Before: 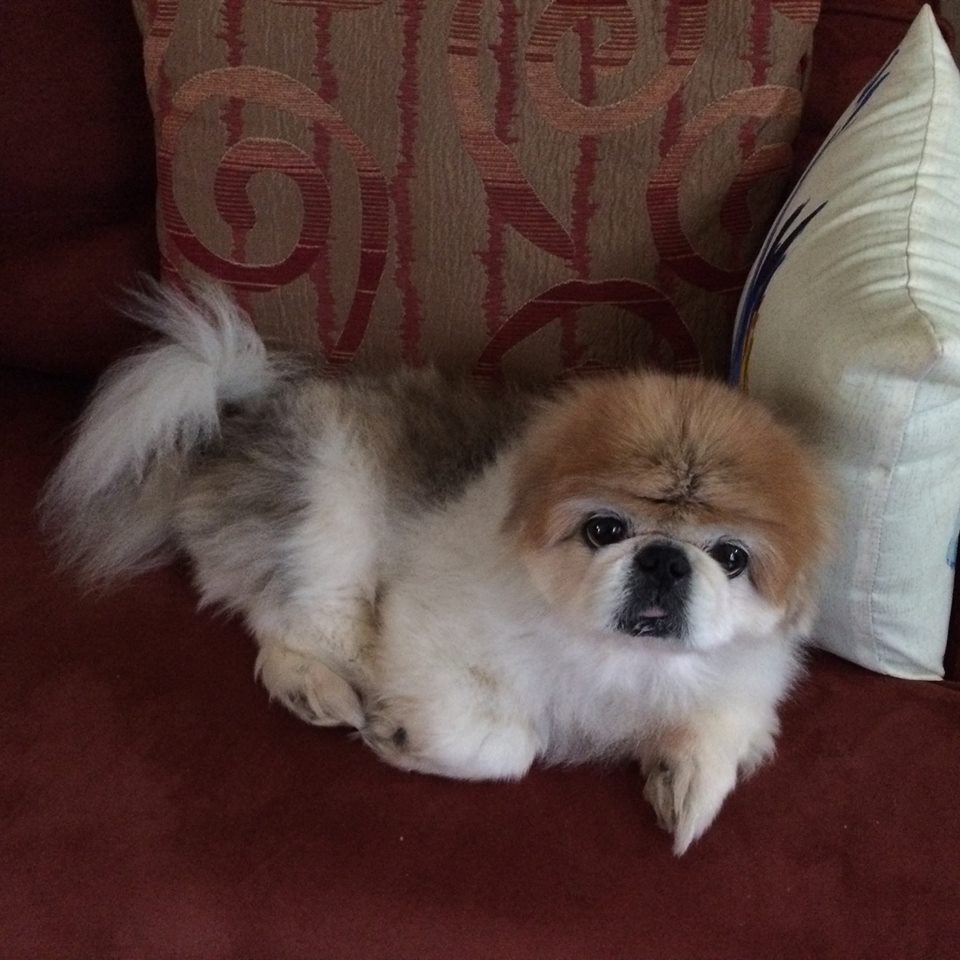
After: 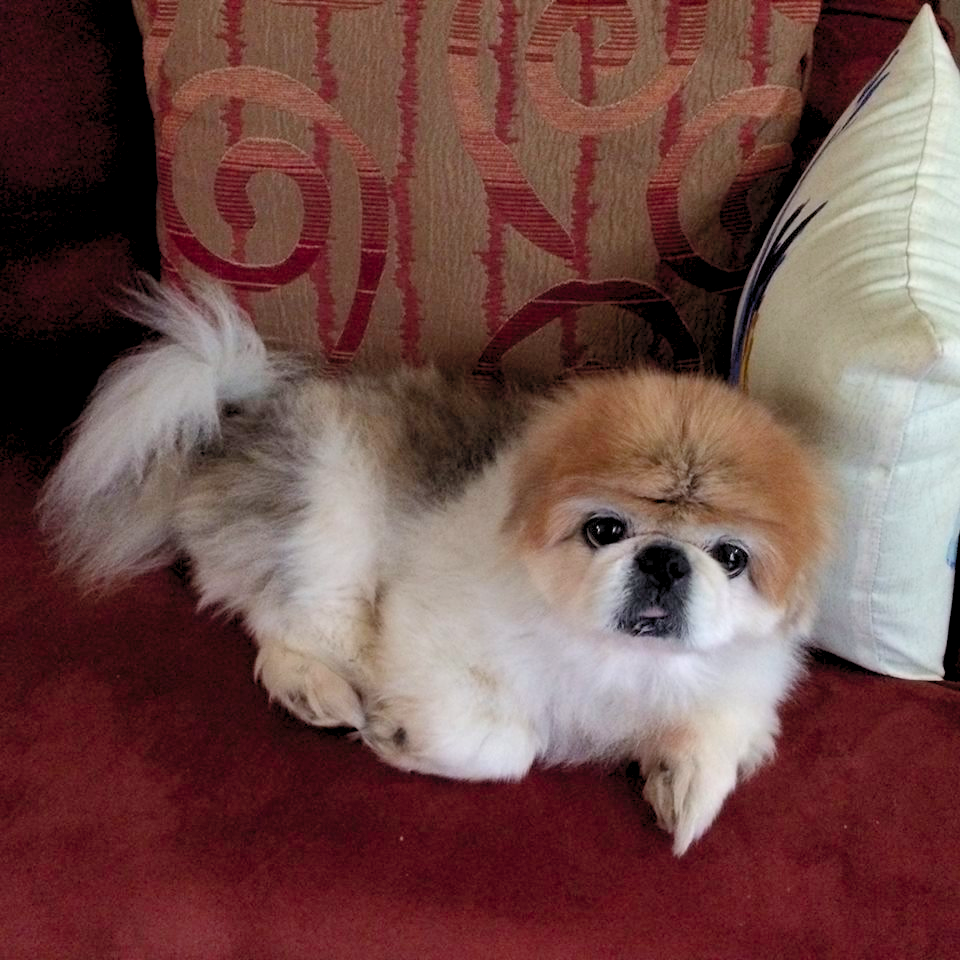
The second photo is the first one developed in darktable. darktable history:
exposure: exposure -0.489 EV, compensate highlight preservation false
levels: black 8.53%, levels [0.036, 0.364, 0.827]
